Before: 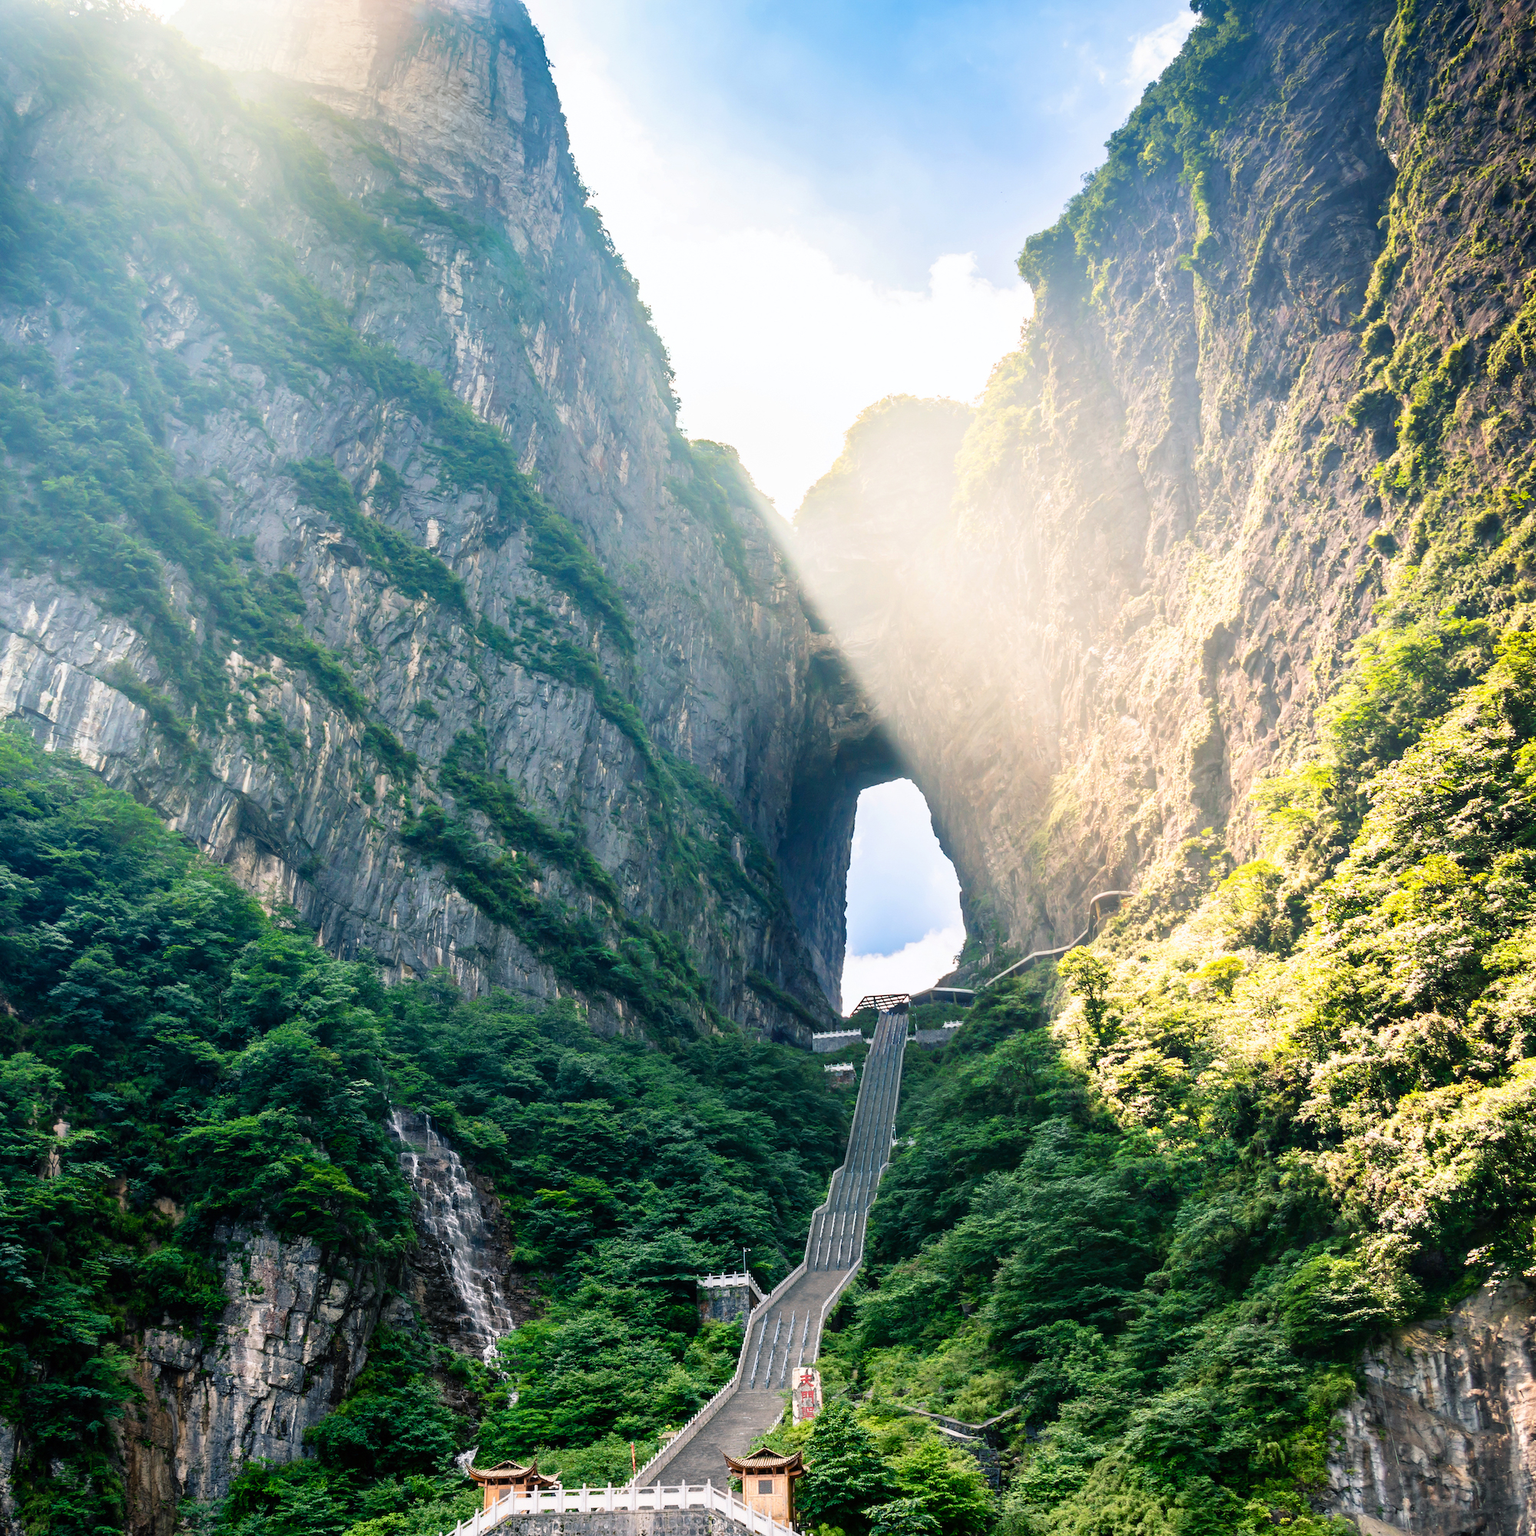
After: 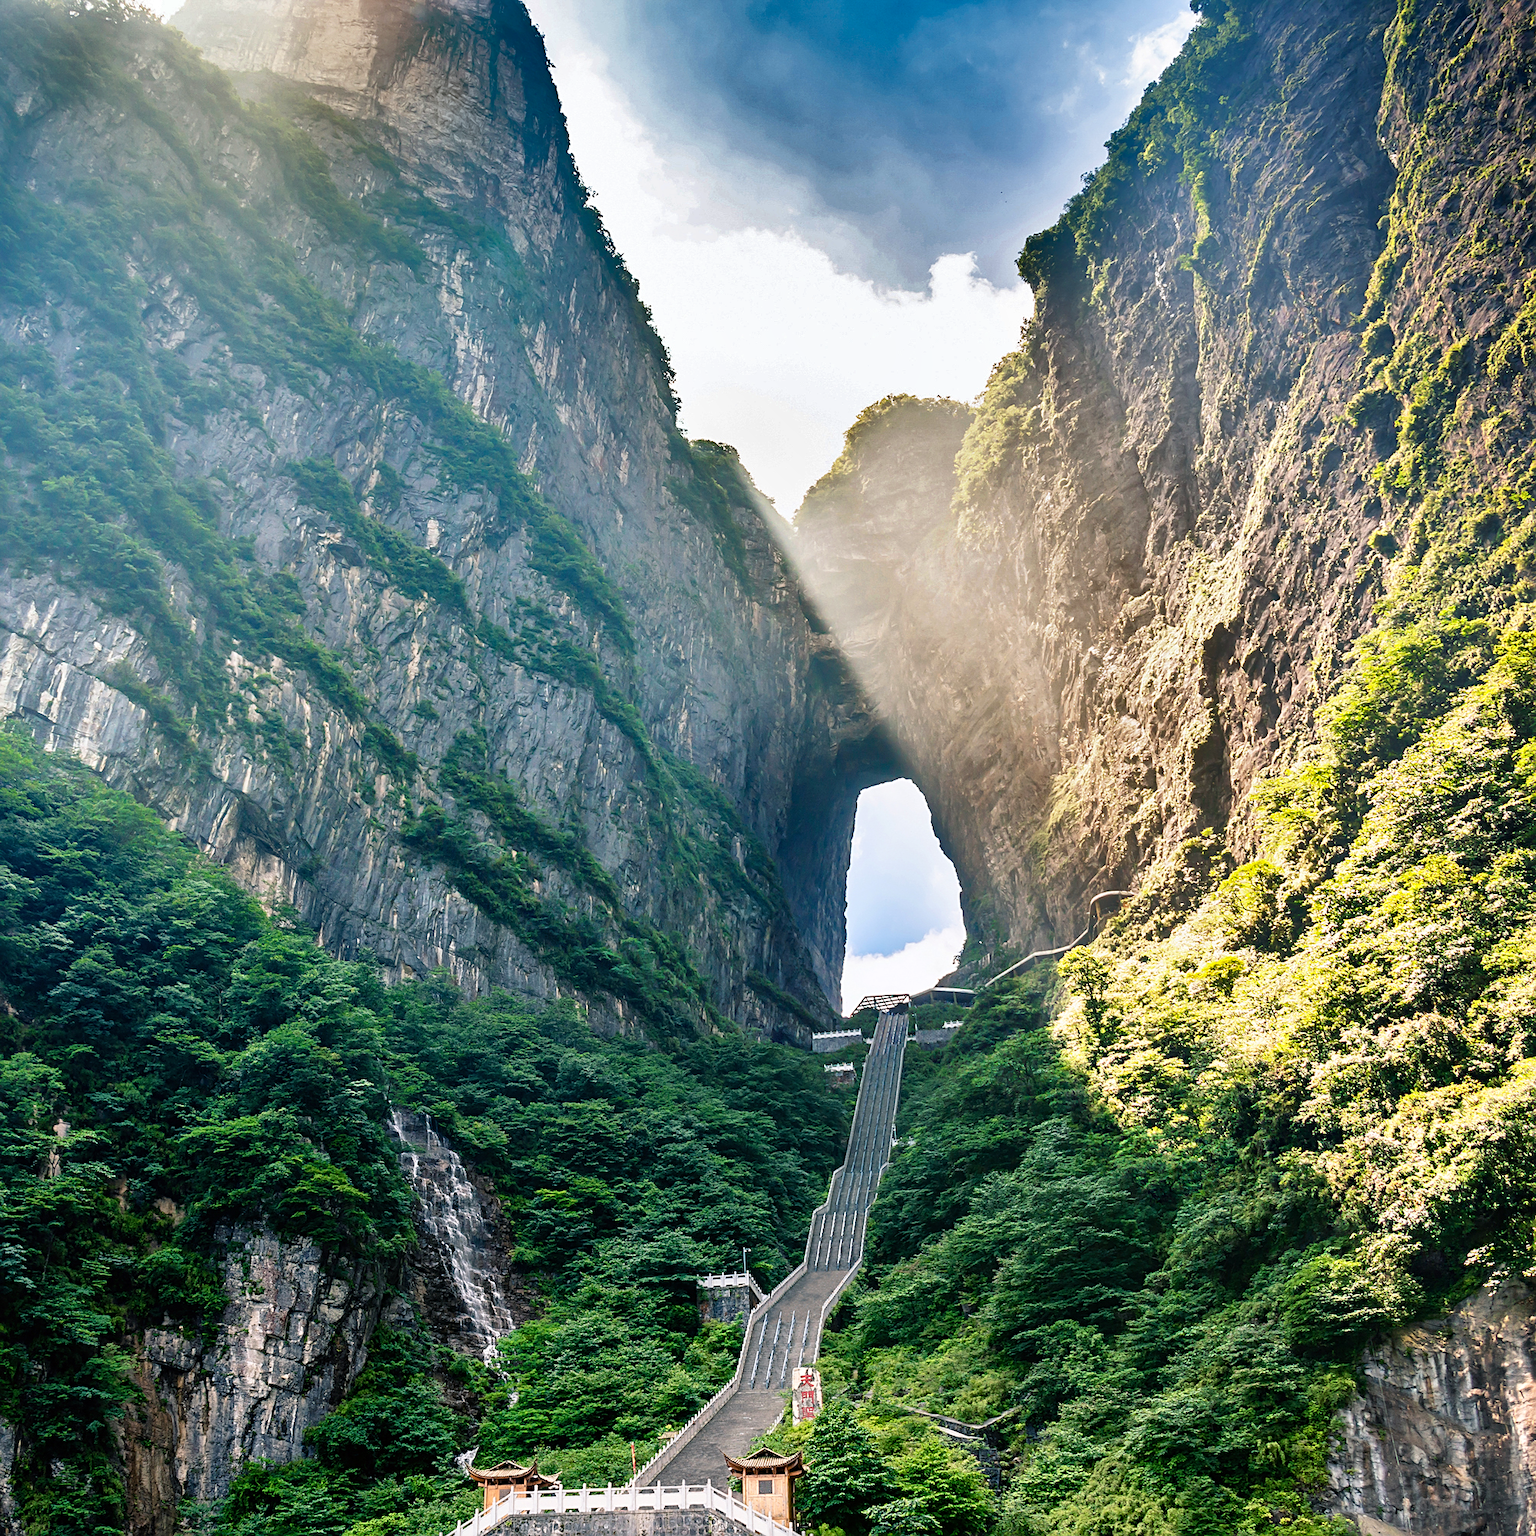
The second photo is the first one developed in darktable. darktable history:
shadows and highlights: shadows 20.89, highlights -82.61, soften with gaussian
sharpen: on, module defaults
